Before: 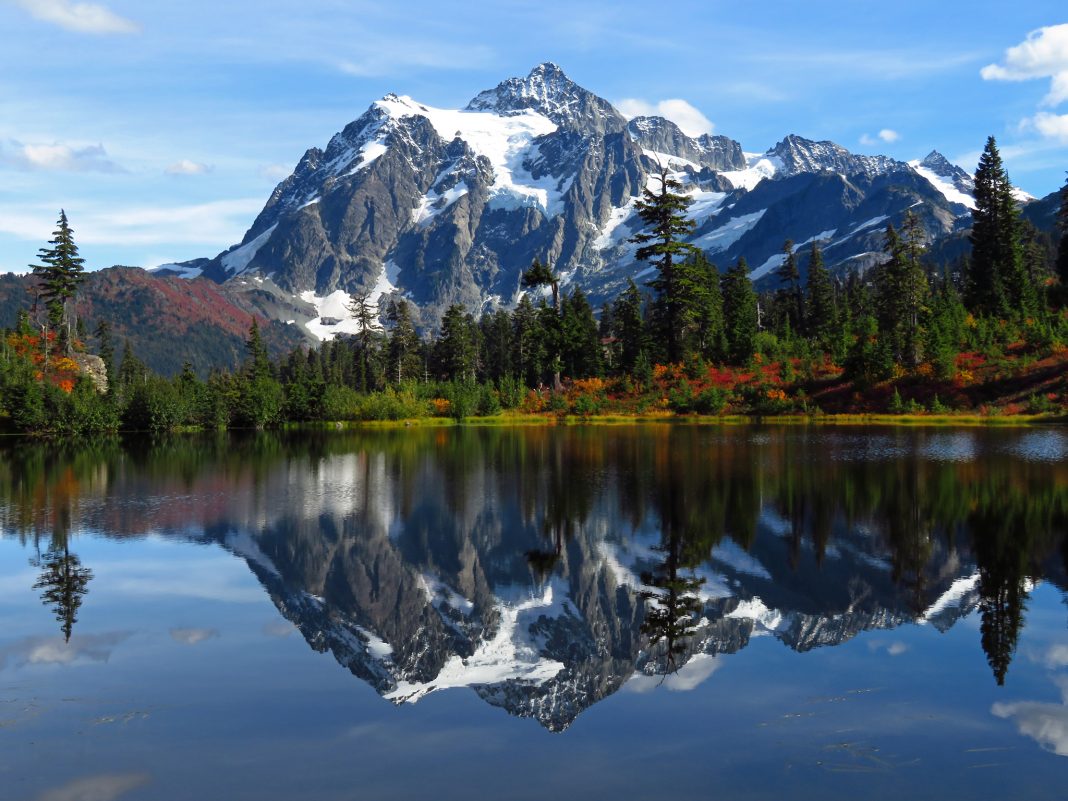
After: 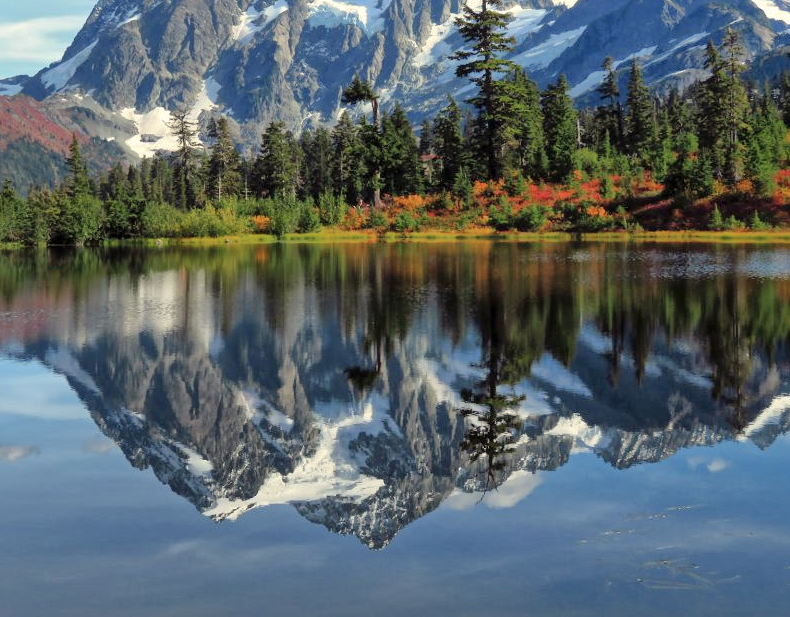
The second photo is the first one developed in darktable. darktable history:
white balance: red 1.029, blue 0.92
crop: left 16.871%, top 22.857%, right 9.116%
shadows and highlights: on, module defaults
global tonemap: drago (1, 100), detail 1
tone equalizer: on, module defaults
